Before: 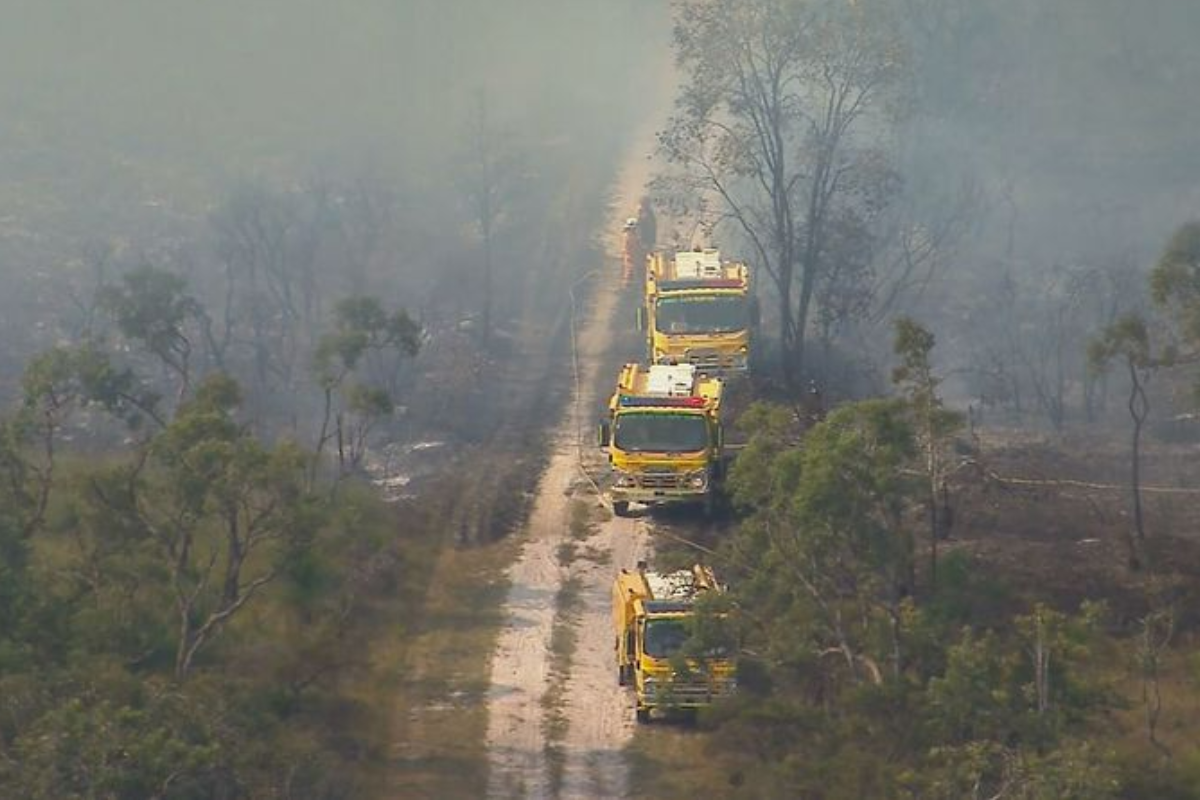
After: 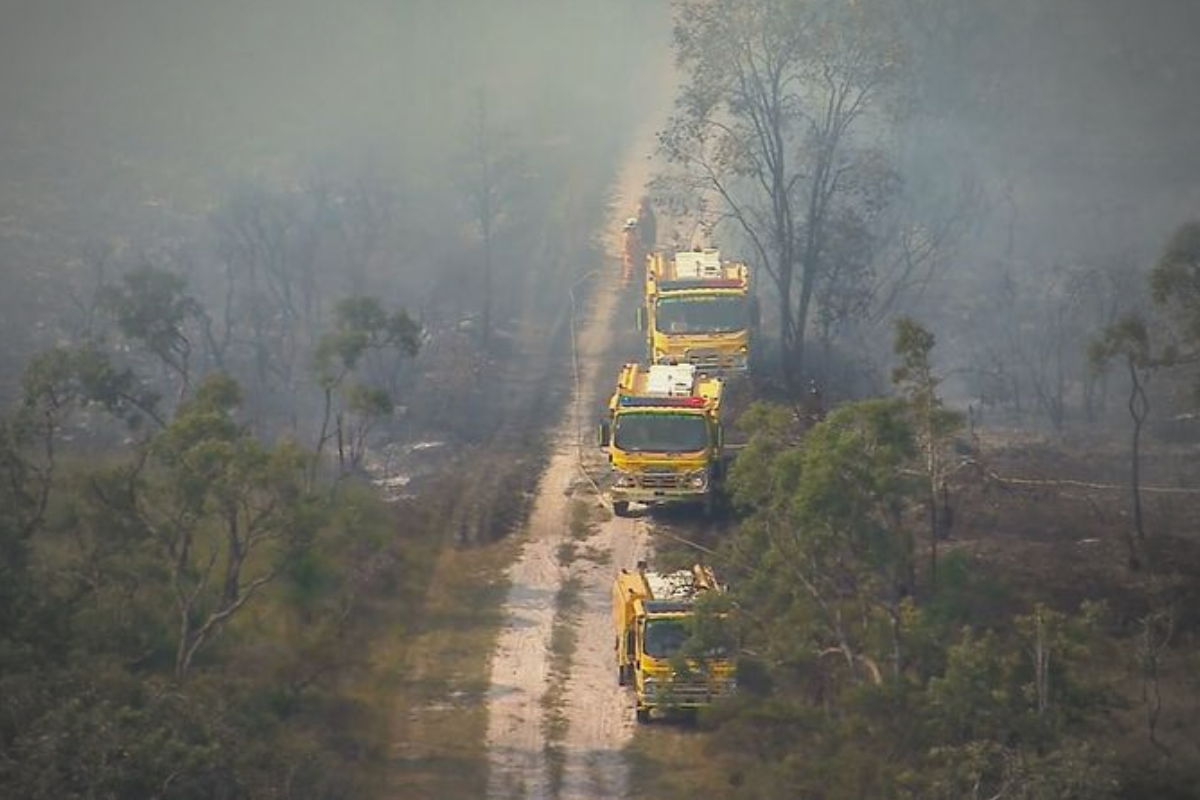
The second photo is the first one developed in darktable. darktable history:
vignetting: fall-off start 67.15%, brightness -0.442, saturation -0.691, width/height ratio 1.011, unbound false
bloom: size 16%, threshold 98%, strength 20%
